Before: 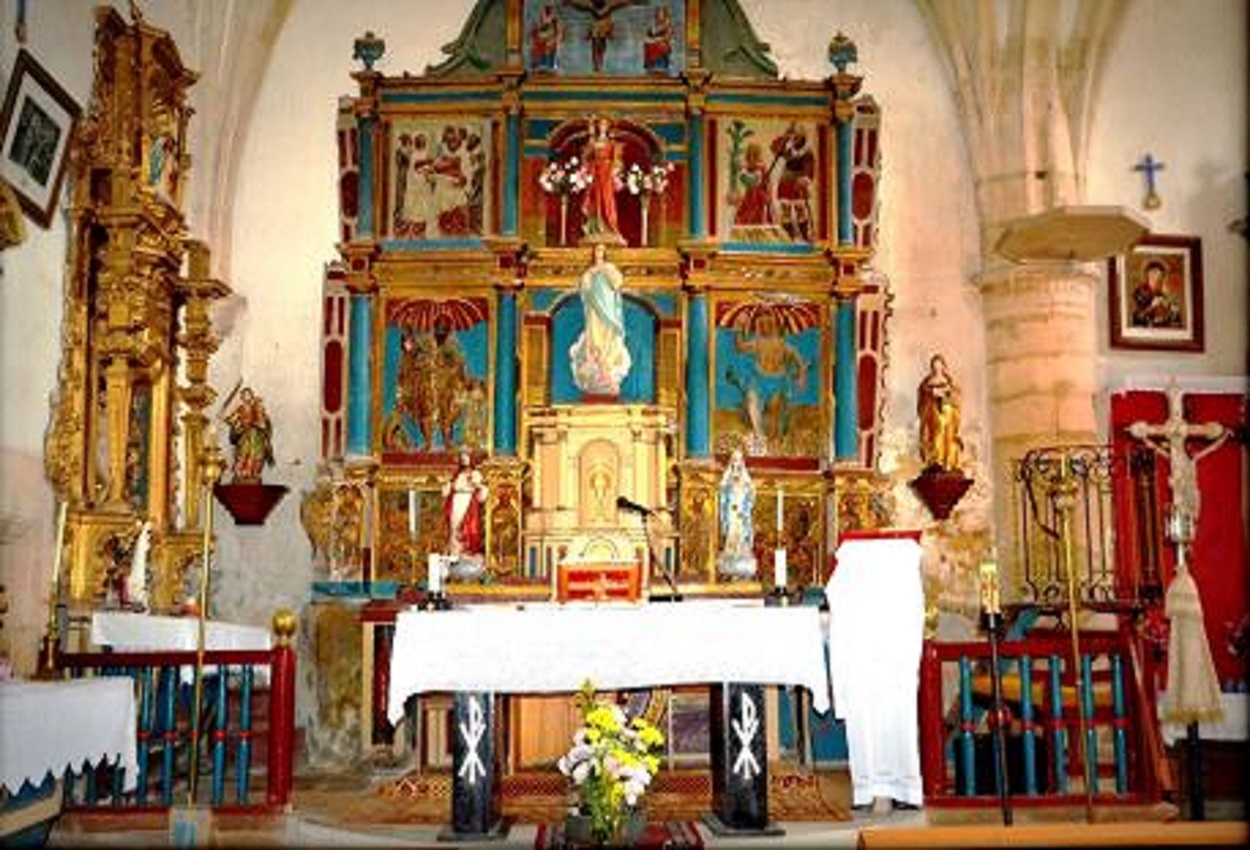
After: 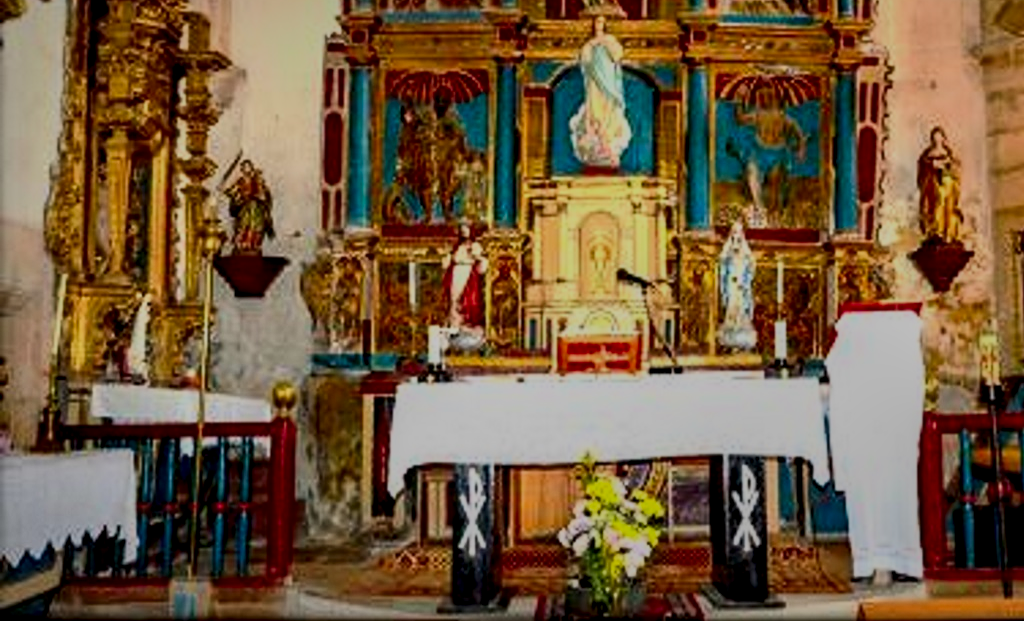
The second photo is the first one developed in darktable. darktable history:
contrast brightness saturation: contrast 0.132, brightness -0.244, saturation 0.142
crop: top 26.833%, right 18.036%
exposure: black level correction -0.013, exposure -0.193 EV, compensate highlight preservation false
filmic rgb: black relative exposure -7.65 EV, white relative exposure 4.56 EV, hardness 3.61, color science v6 (2022)
shadows and highlights: shadows 38.09, highlights -73.85
local contrast: detail 150%
